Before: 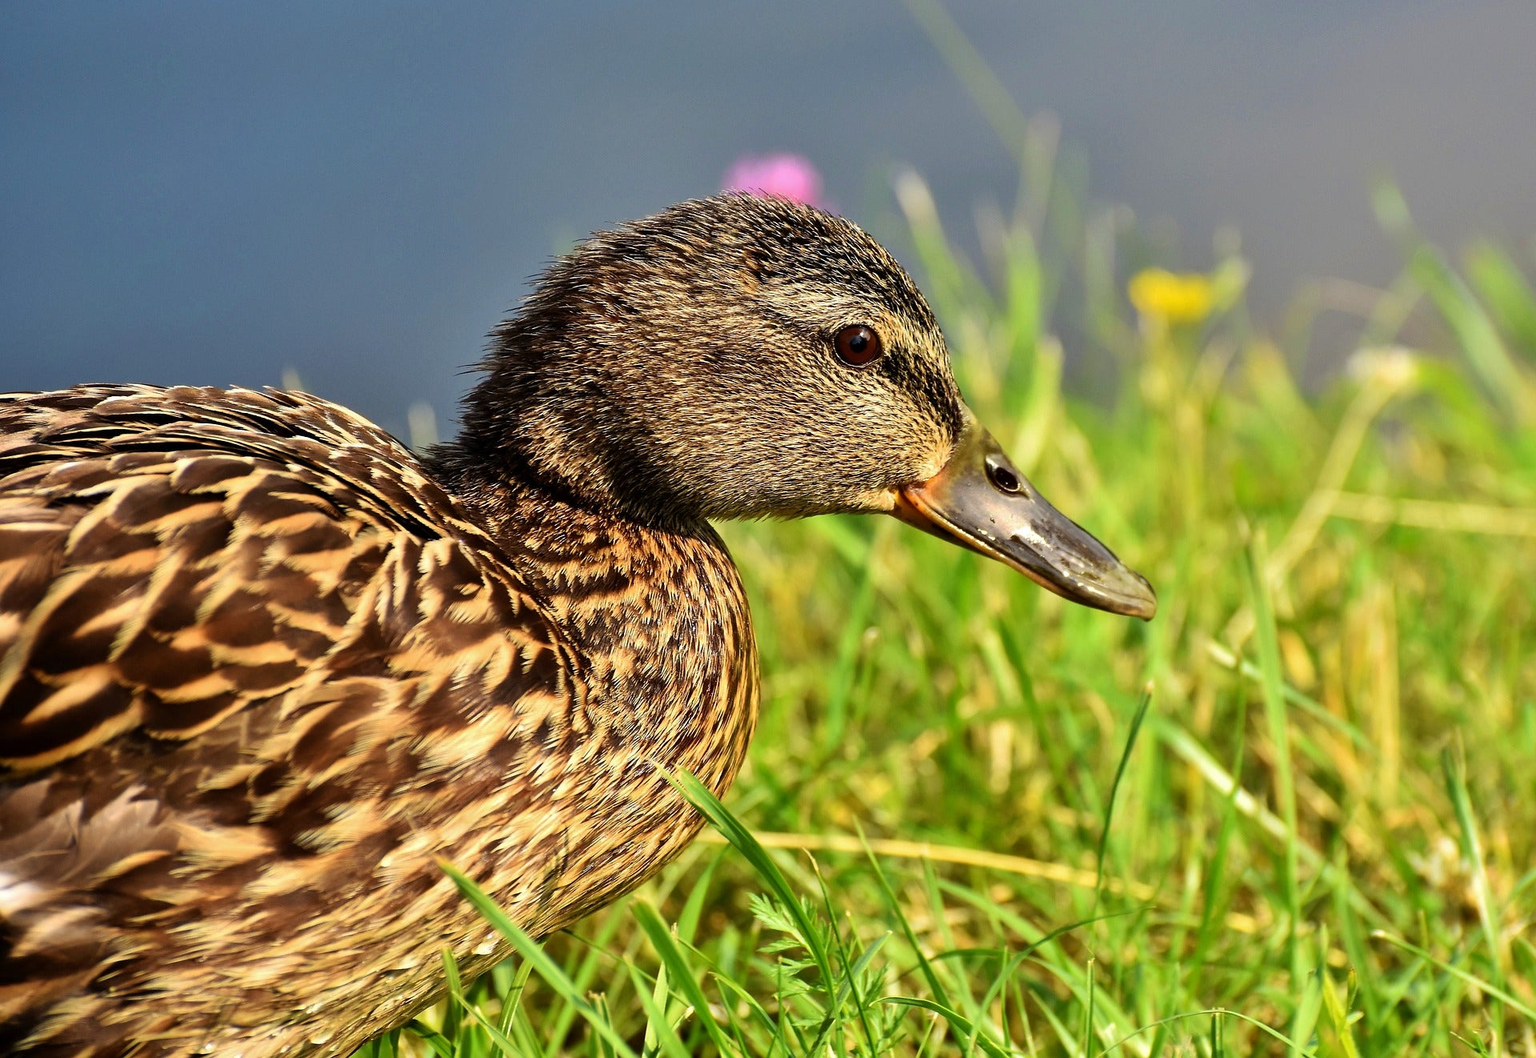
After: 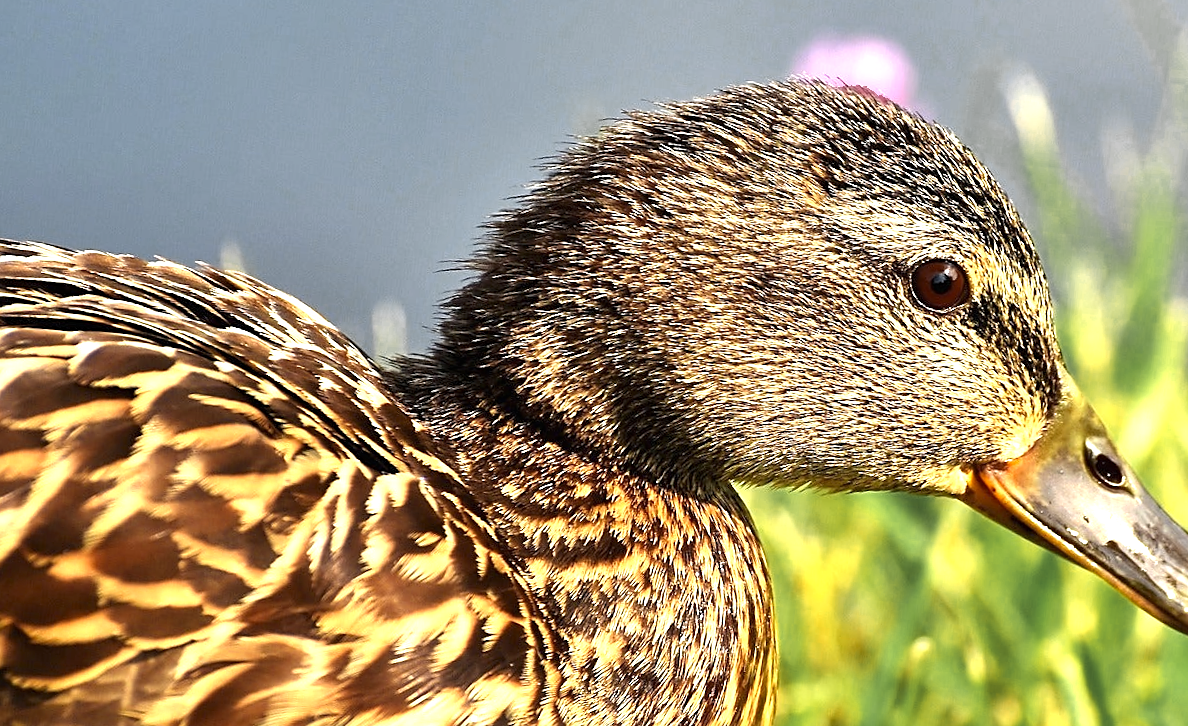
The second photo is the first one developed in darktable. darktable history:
crop and rotate: angle -5.72°, left 2.152%, top 6.739%, right 27.284%, bottom 30.596%
color zones: curves: ch0 [(0.035, 0.242) (0.25, 0.5) (0.384, 0.214) (0.488, 0.255) (0.75, 0.5)]; ch1 [(0.063, 0.379) (0.25, 0.5) (0.354, 0.201) (0.489, 0.085) (0.729, 0.271)]; ch2 [(0.25, 0.5) (0.38, 0.517) (0.442, 0.51) (0.735, 0.456)]
sharpen: radius 1.853, amount 0.403, threshold 1.462
exposure: black level correction 0, exposure 1.103 EV, compensate exposure bias true, compensate highlight preservation false
